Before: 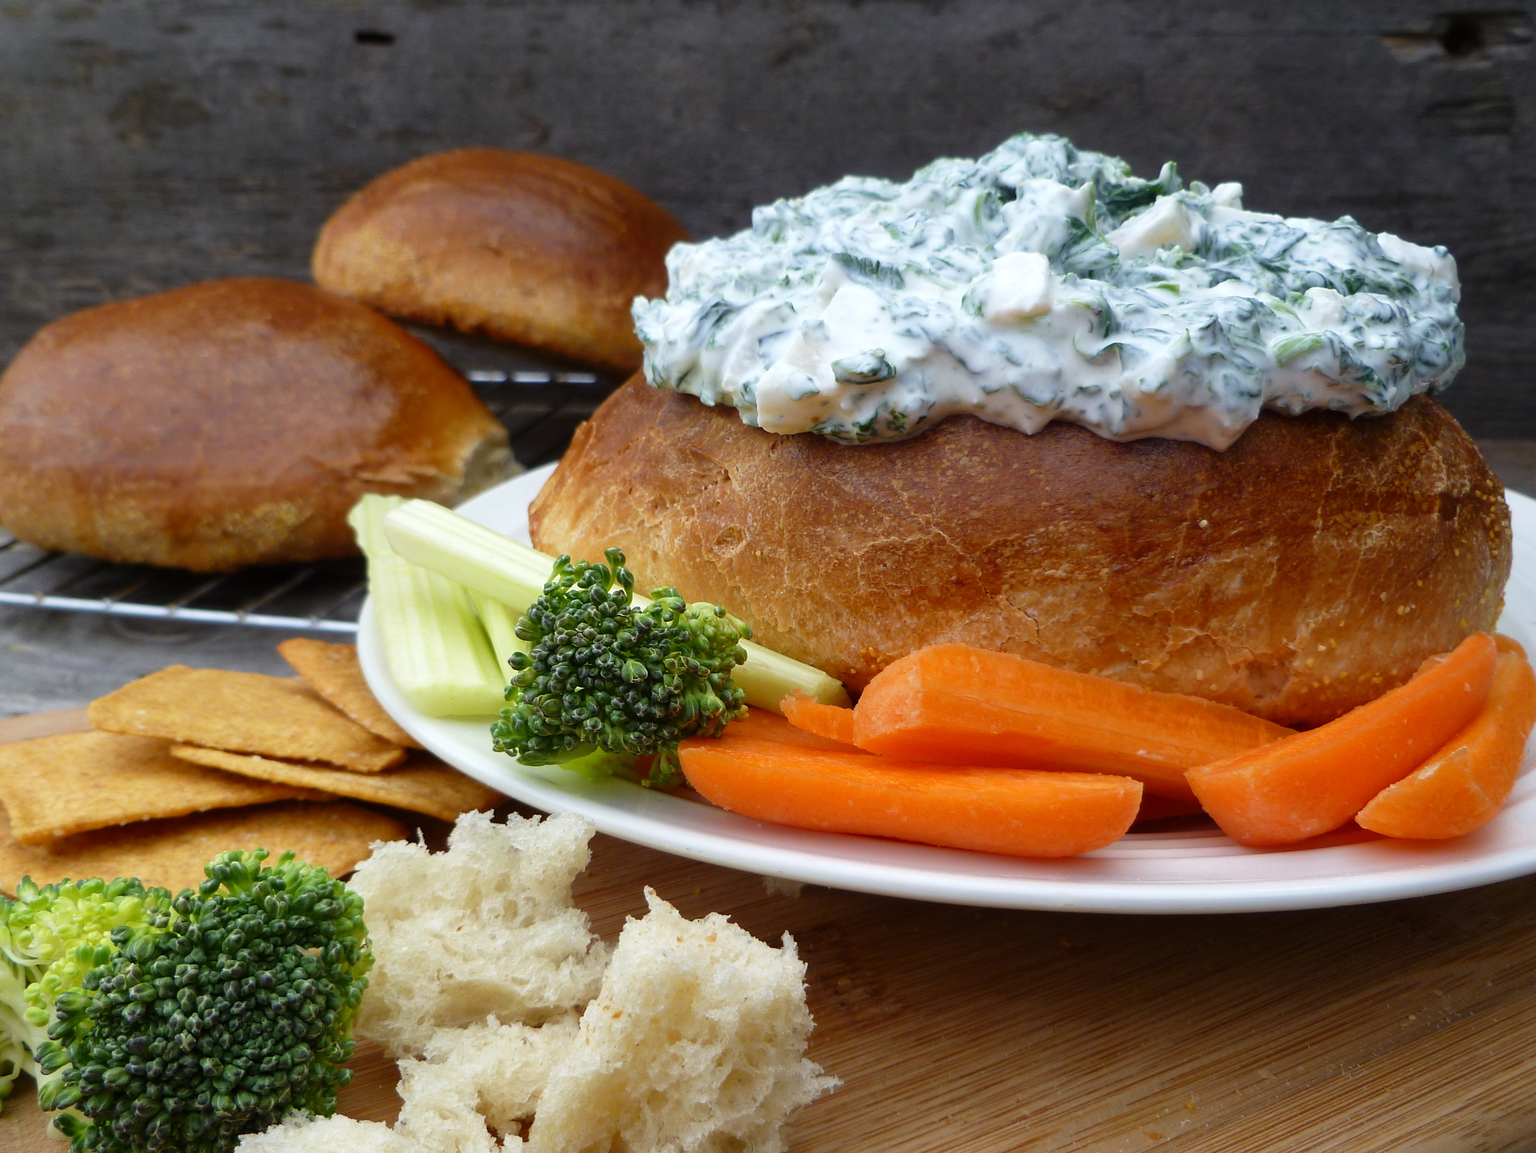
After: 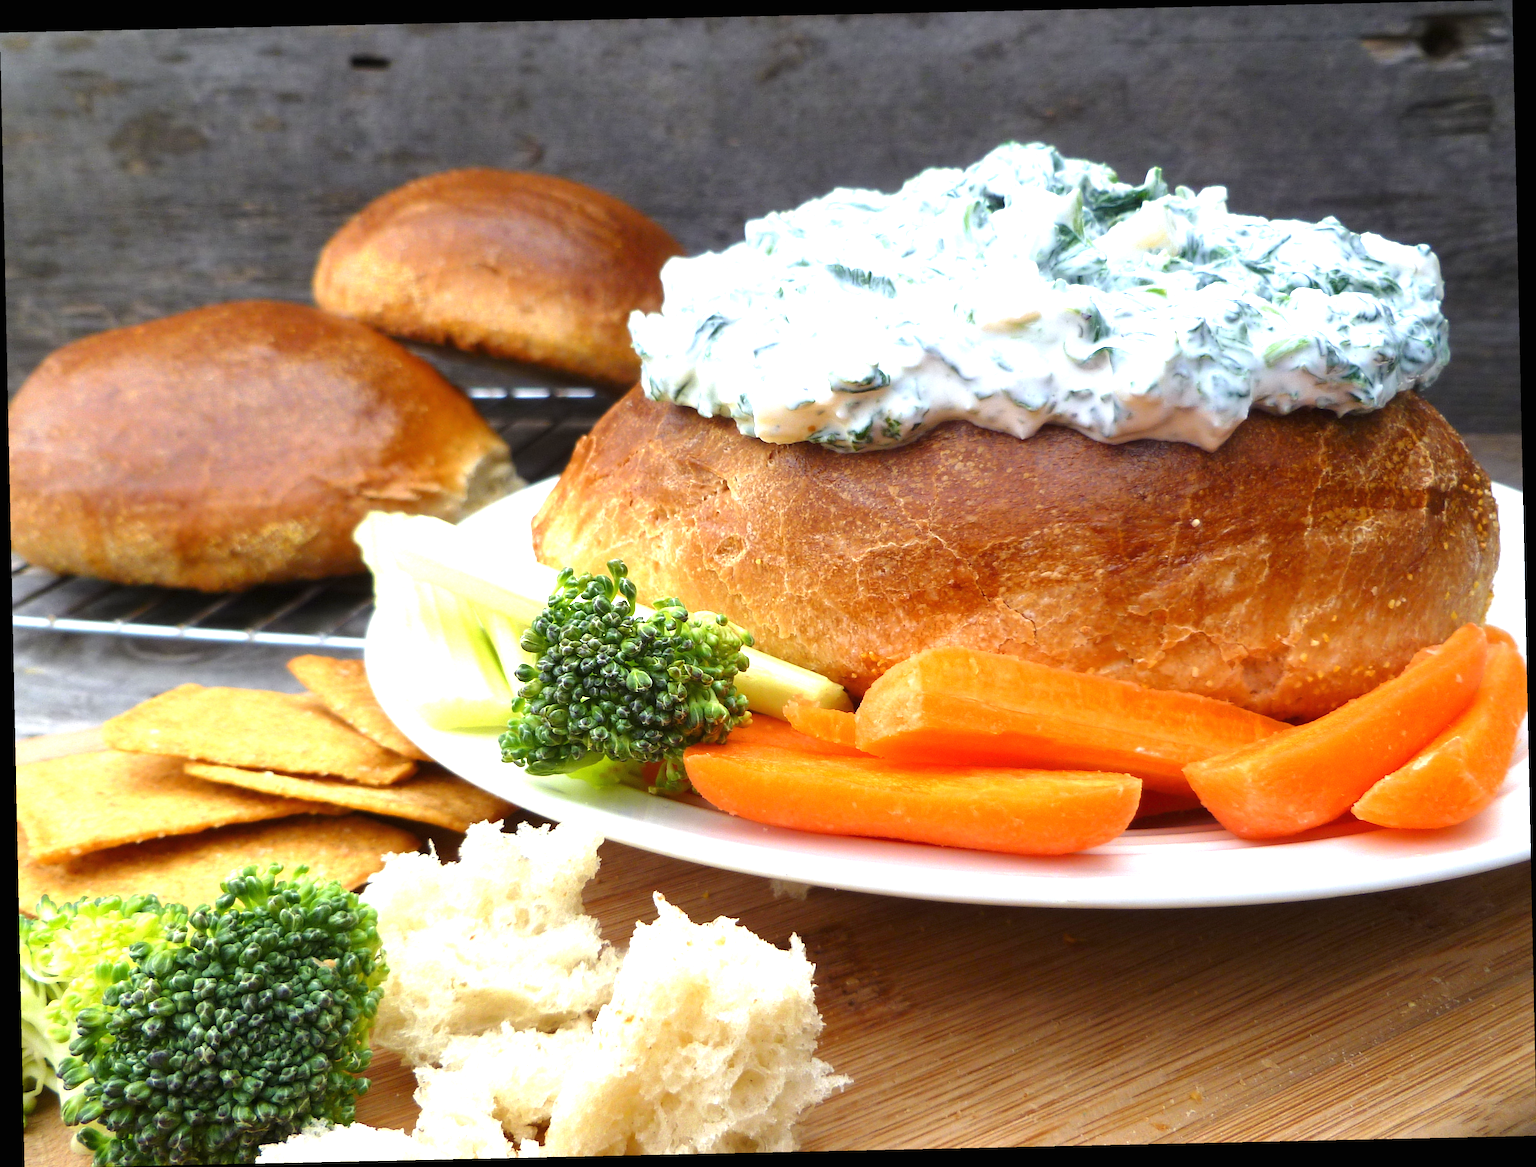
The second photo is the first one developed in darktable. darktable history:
exposure: black level correction 0, exposure 1.2 EV, compensate exposure bias true, compensate highlight preservation false
rotate and perspective: rotation -1.24°, automatic cropping off
